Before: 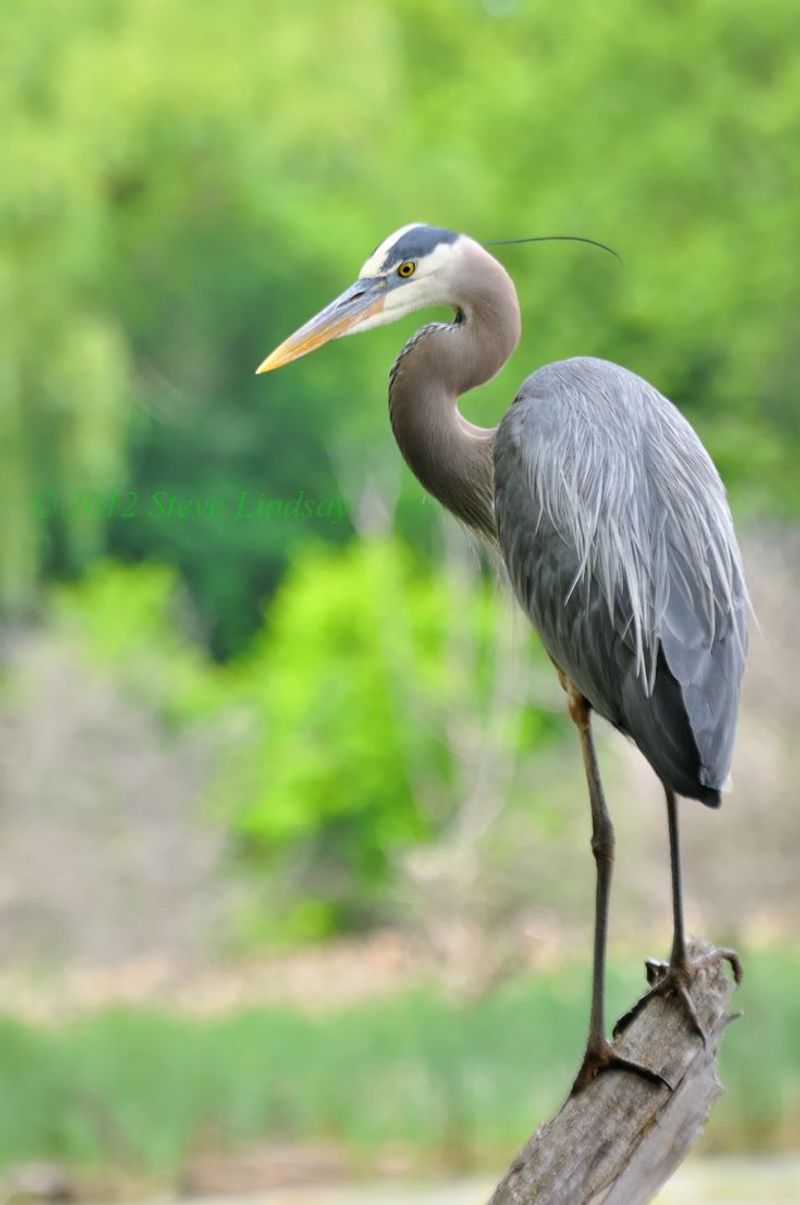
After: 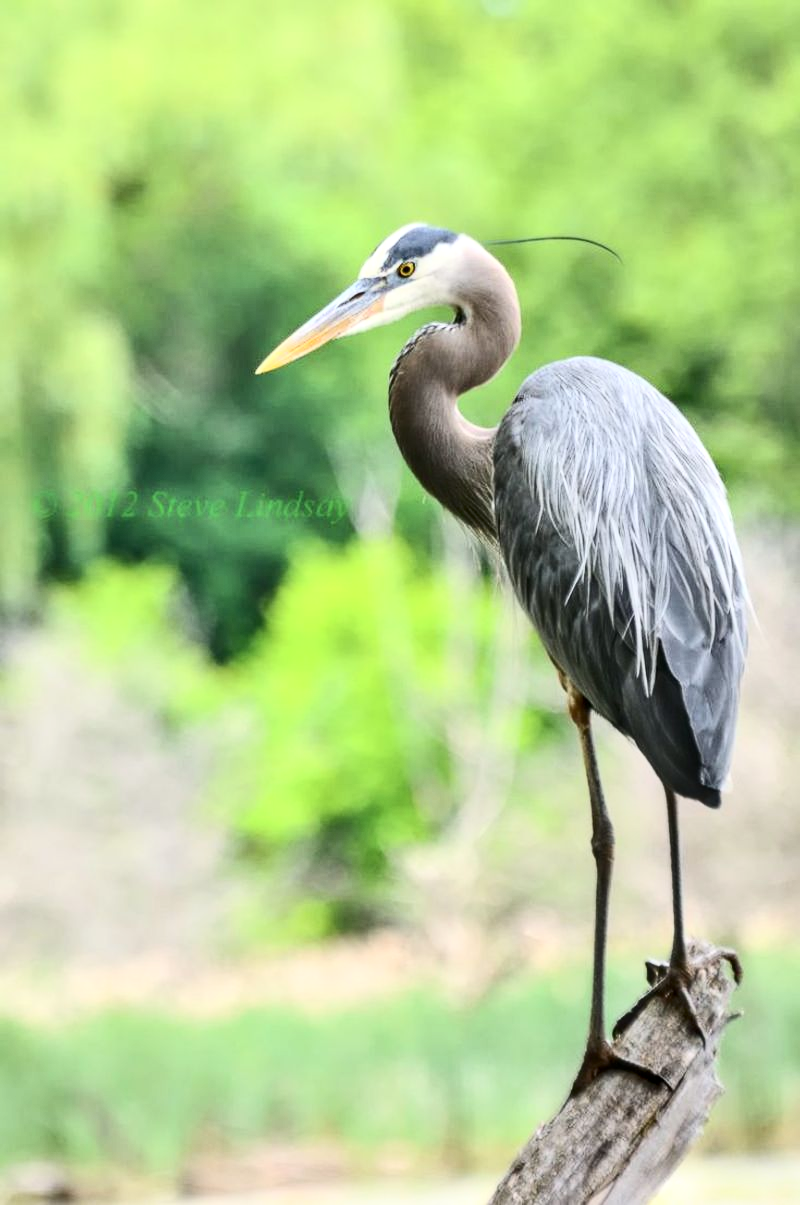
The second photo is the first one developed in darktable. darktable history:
local contrast: on, module defaults
contrast brightness saturation: contrast 0.385, brightness 0.104
